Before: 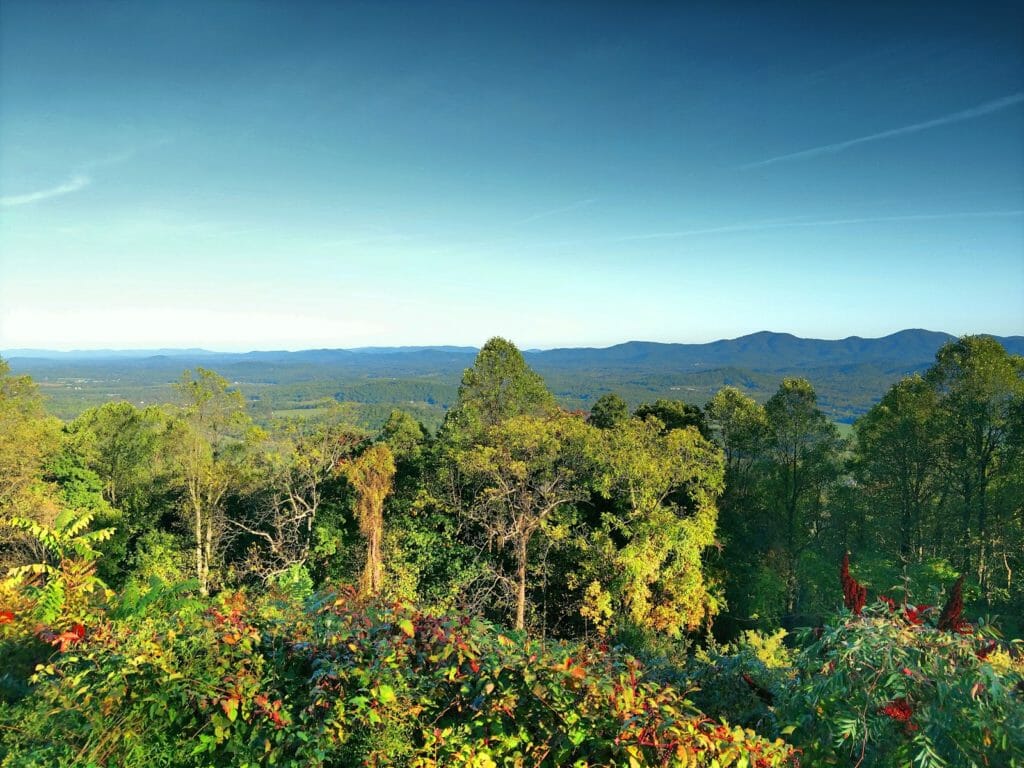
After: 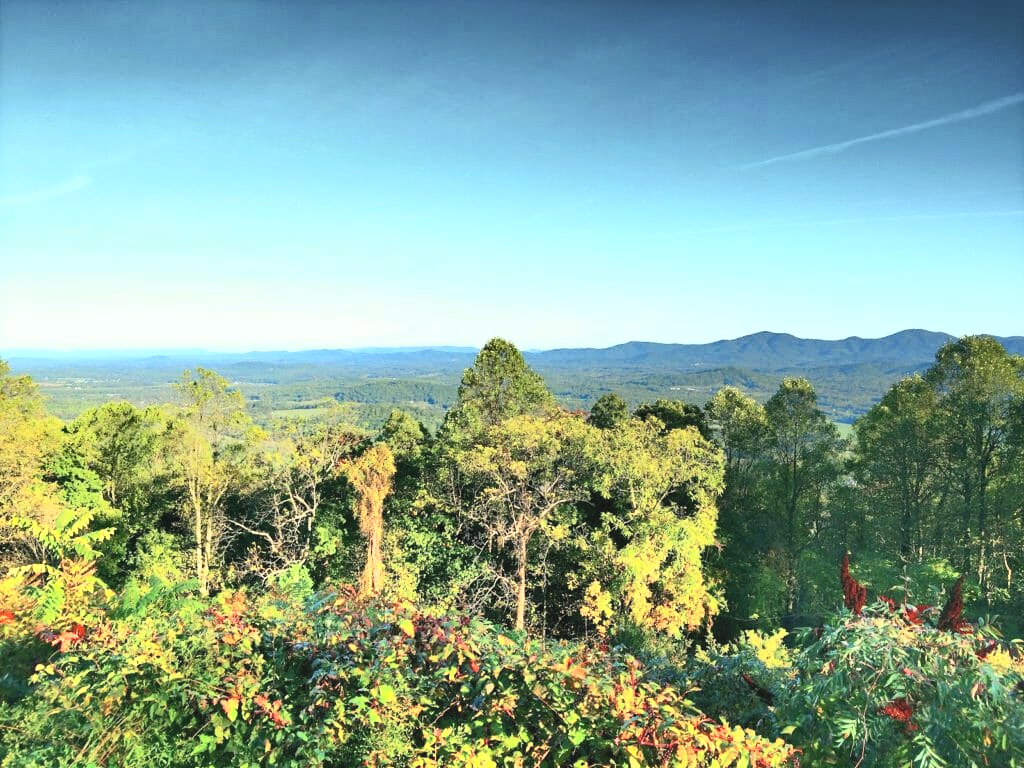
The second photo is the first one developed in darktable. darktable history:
shadows and highlights: soften with gaussian
contrast brightness saturation: contrast 0.39, brightness 0.53
